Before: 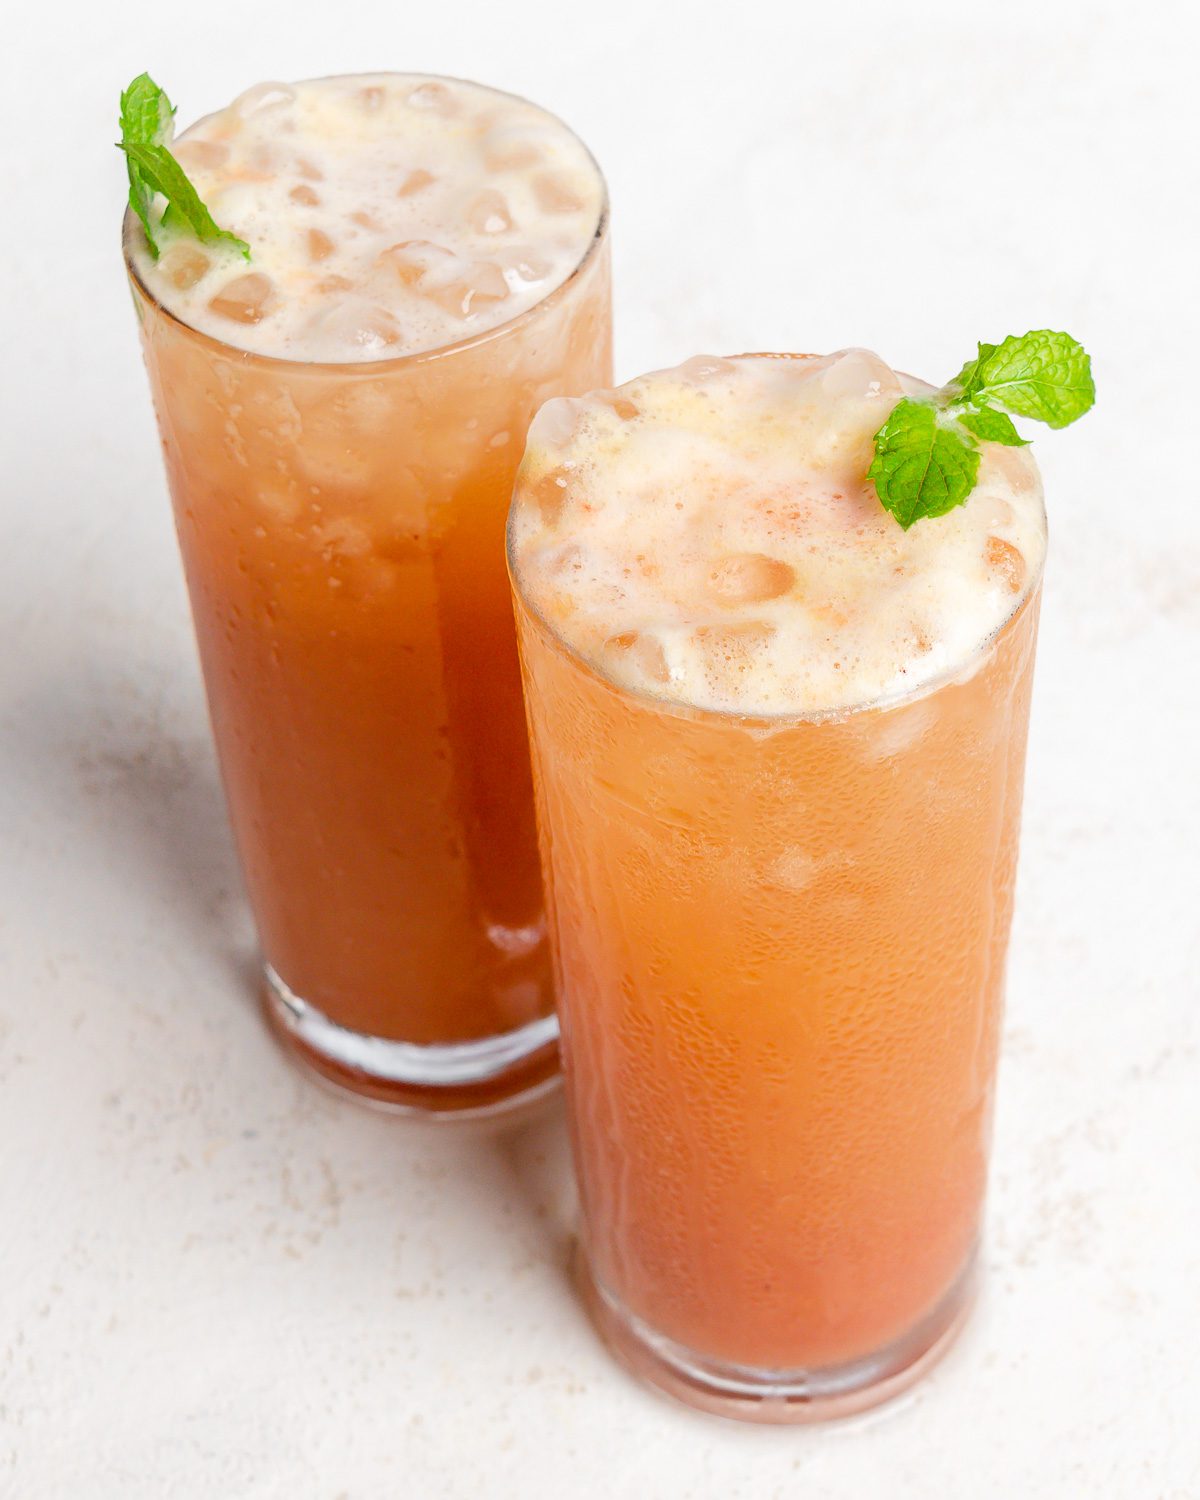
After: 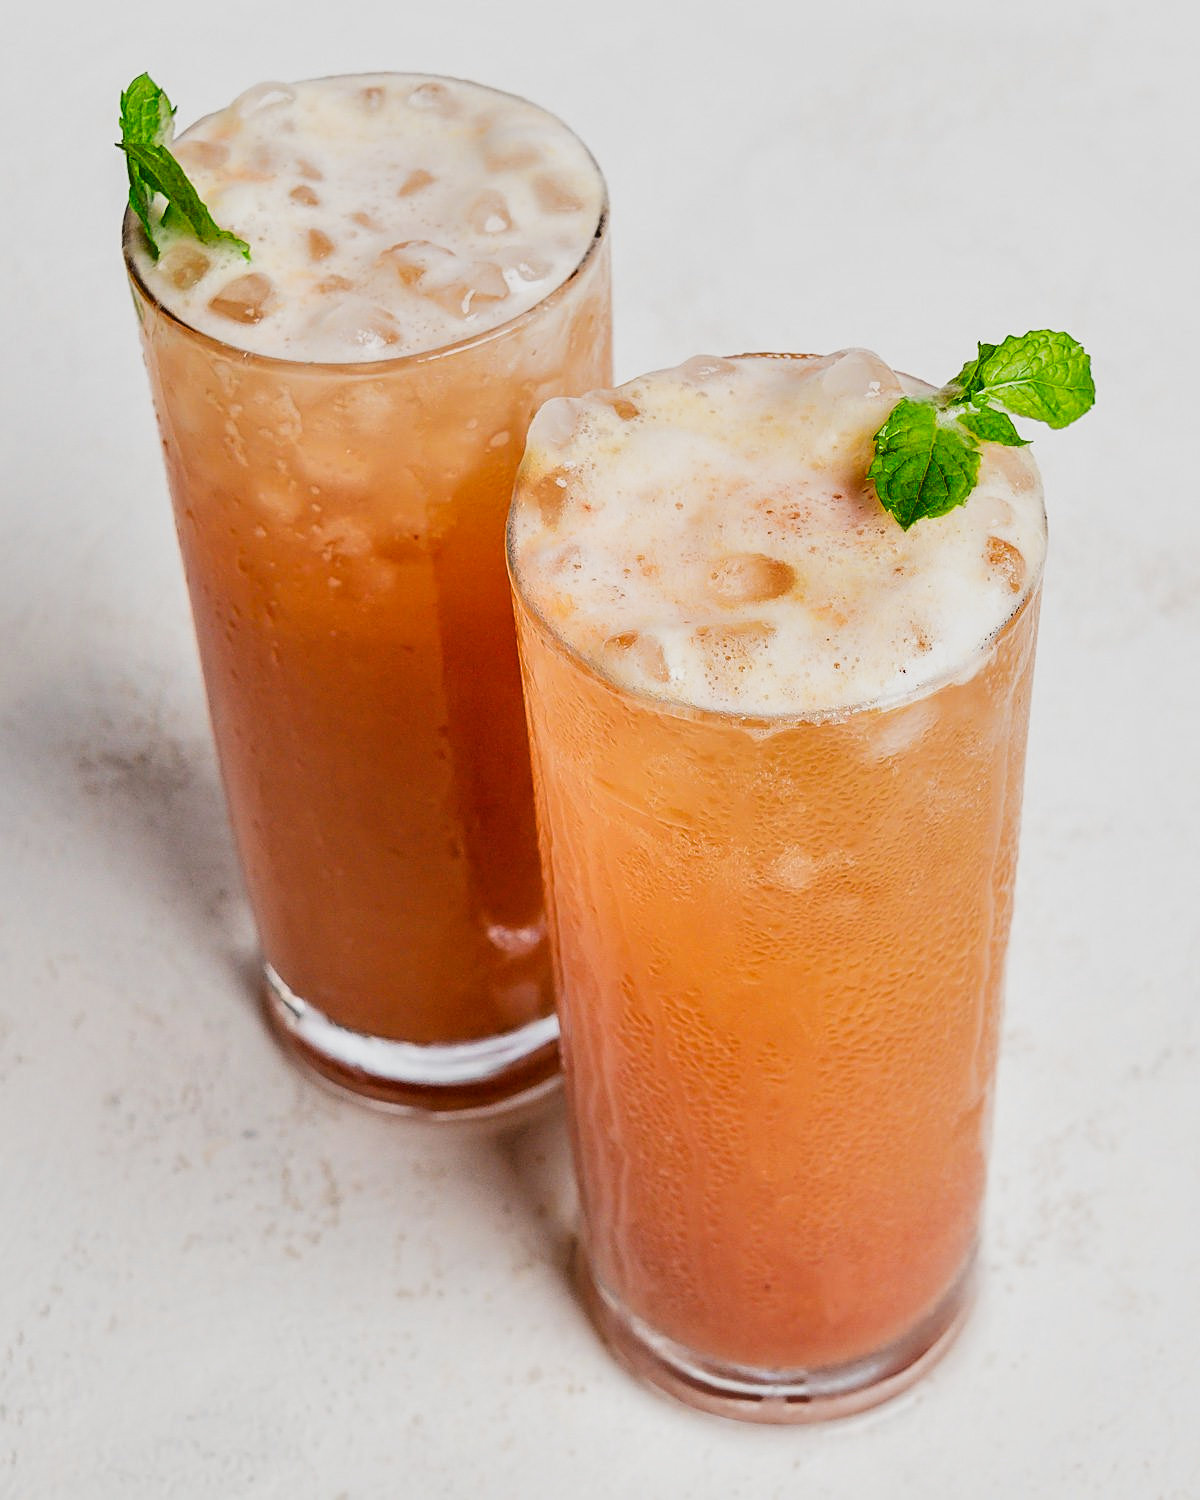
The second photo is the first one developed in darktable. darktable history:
filmic rgb: black relative exposure -5.01 EV, white relative exposure 3.53 EV, hardness 3.17, contrast 1.512, highlights saturation mix -49.88%
sharpen: on, module defaults
shadows and highlights: shadows 39.43, highlights -54.88, low approximation 0.01, soften with gaussian
